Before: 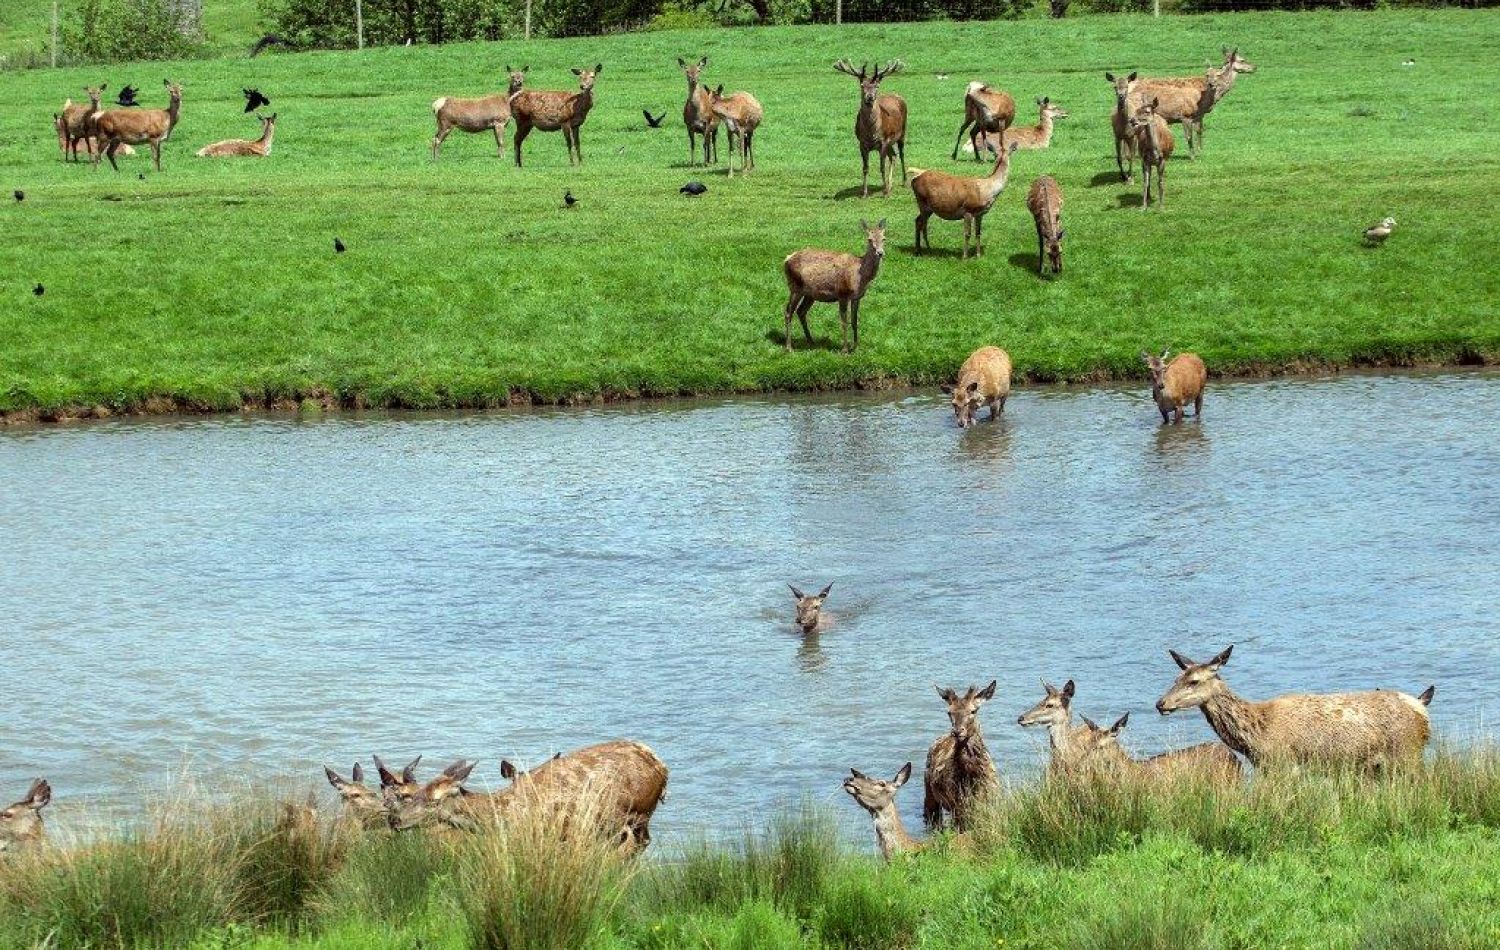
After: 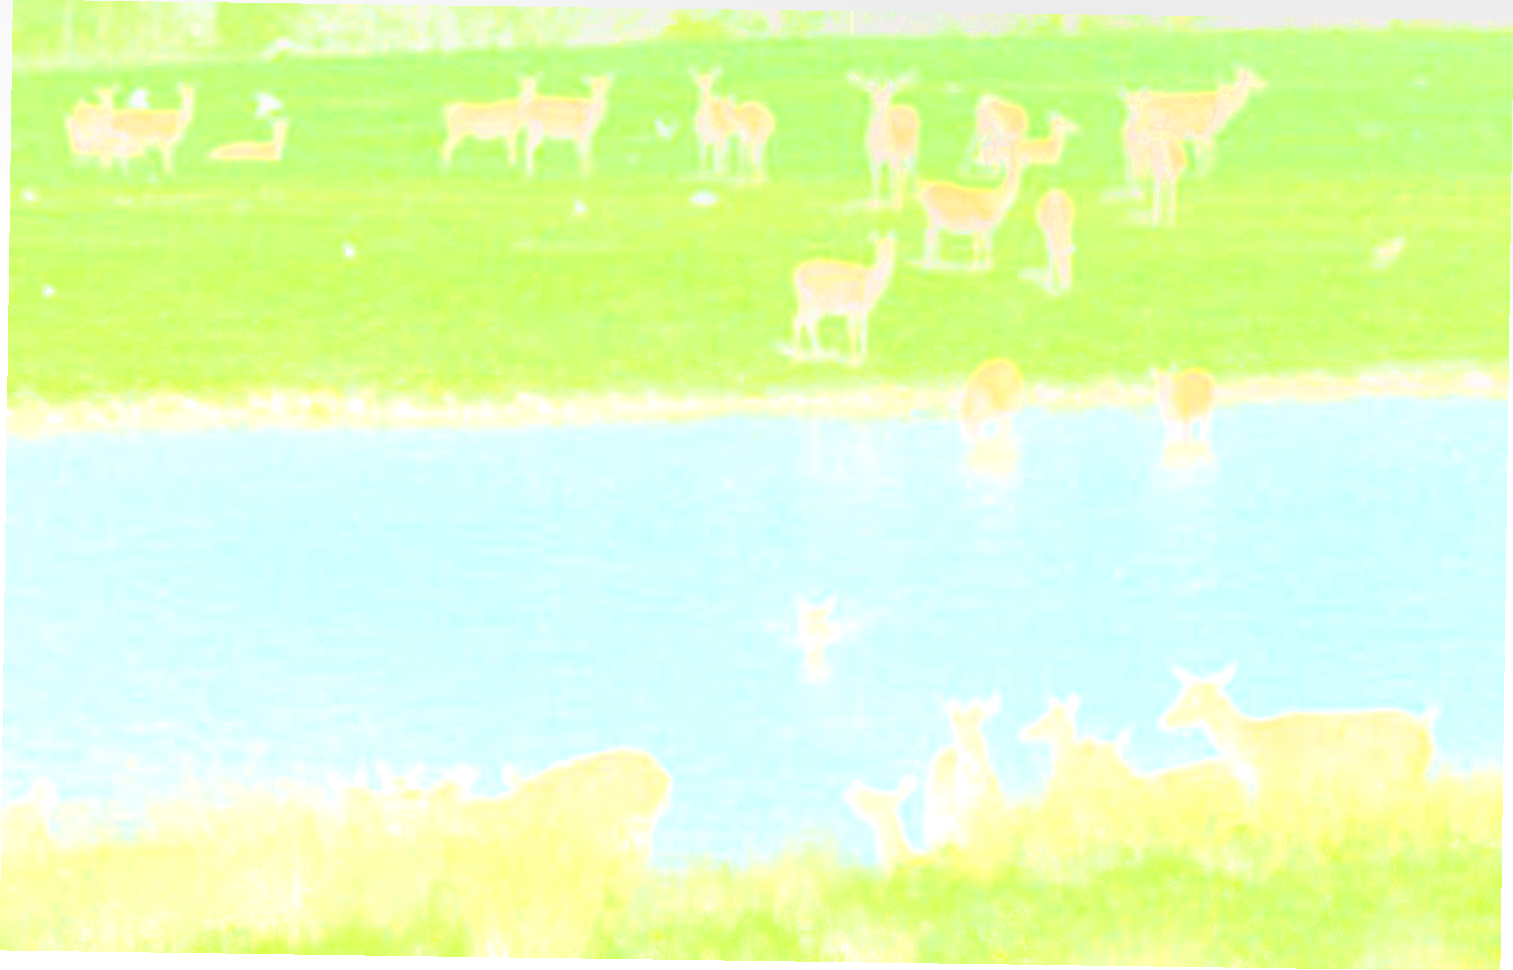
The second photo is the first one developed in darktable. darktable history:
rotate and perspective: rotation 0.8°, automatic cropping off
local contrast: mode bilateral grid, contrast 20, coarseness 50, detail 102%, midtone range 0.2
bloom: size 70%, threshold 25%, strength 70%
color balance rgb: perceptual saturation grading › global saturation 30%, global vibrance 20%
